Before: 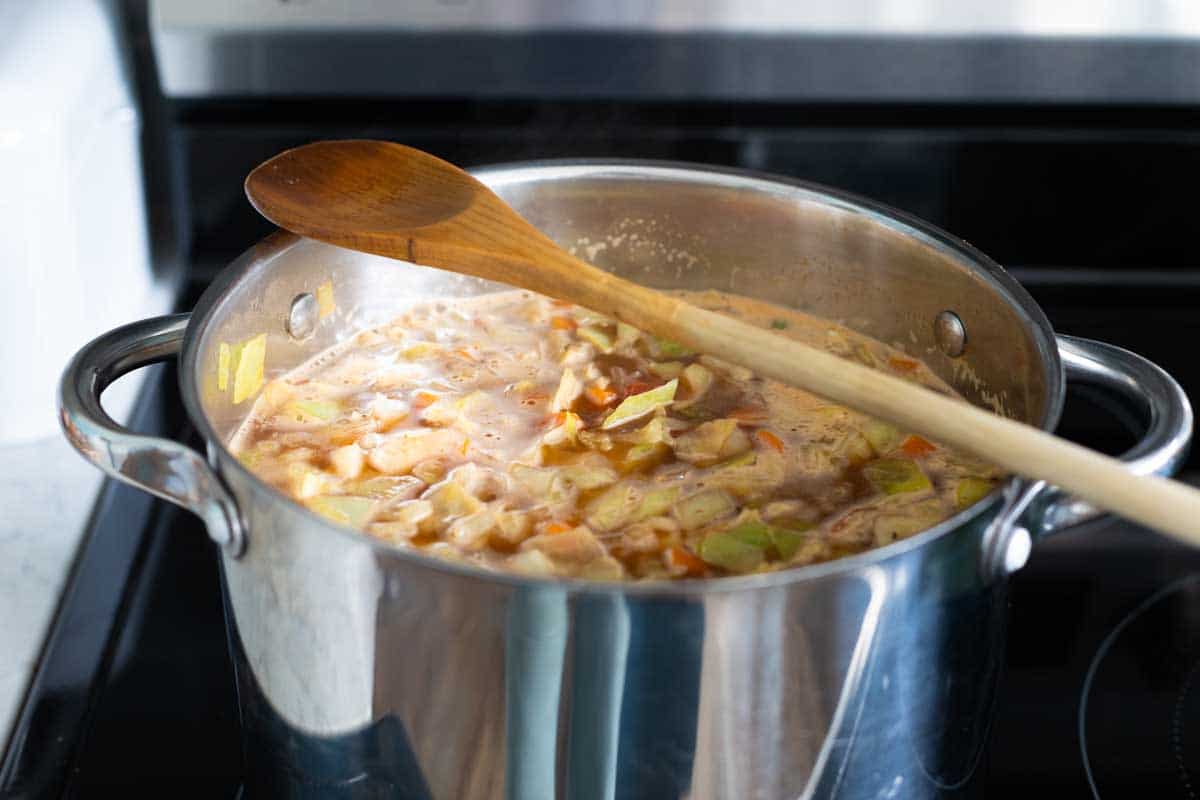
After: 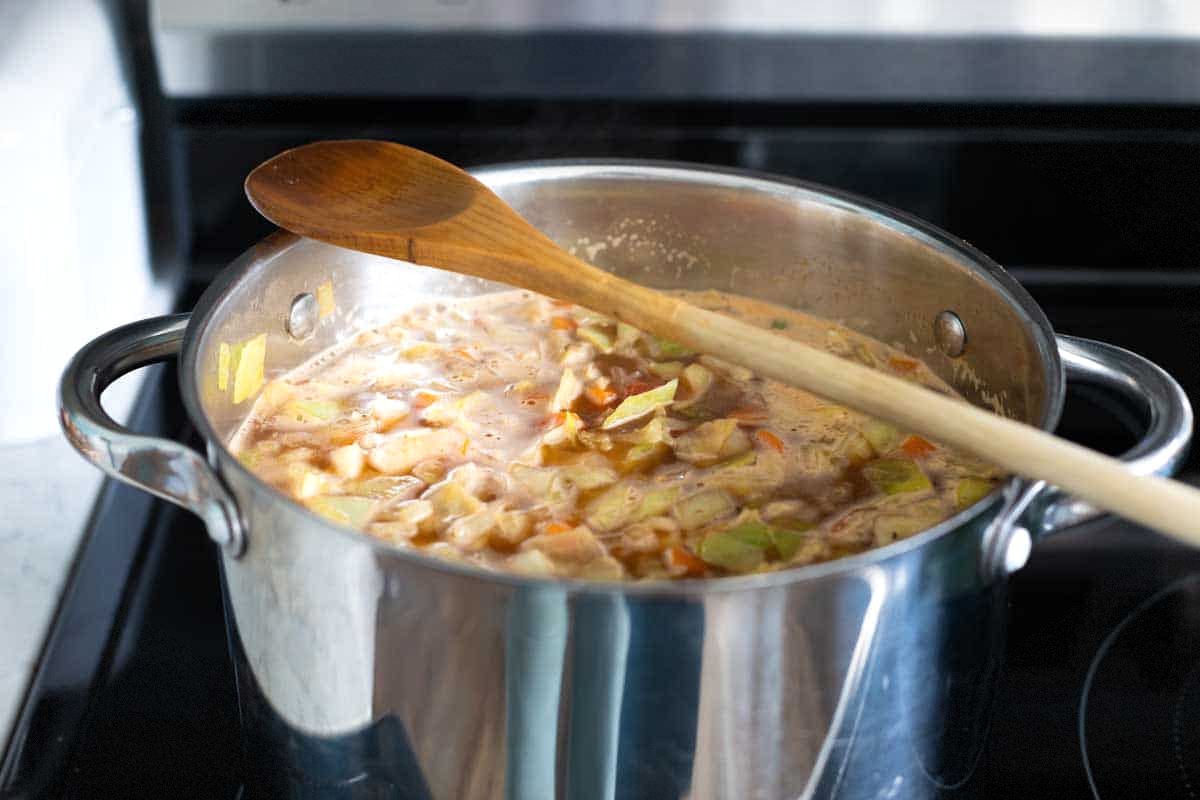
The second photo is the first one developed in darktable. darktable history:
vignetting: fall-off start 98.8%, fall-off radius 99.09%, brightness -0.284, width/height ratio 1.426, dithering 8-bit output, unbound false
shadows and highlights: radius 169.57, shadows 26.82, white point adjustment 3.09, highlights -68.25, soften with gaussian
